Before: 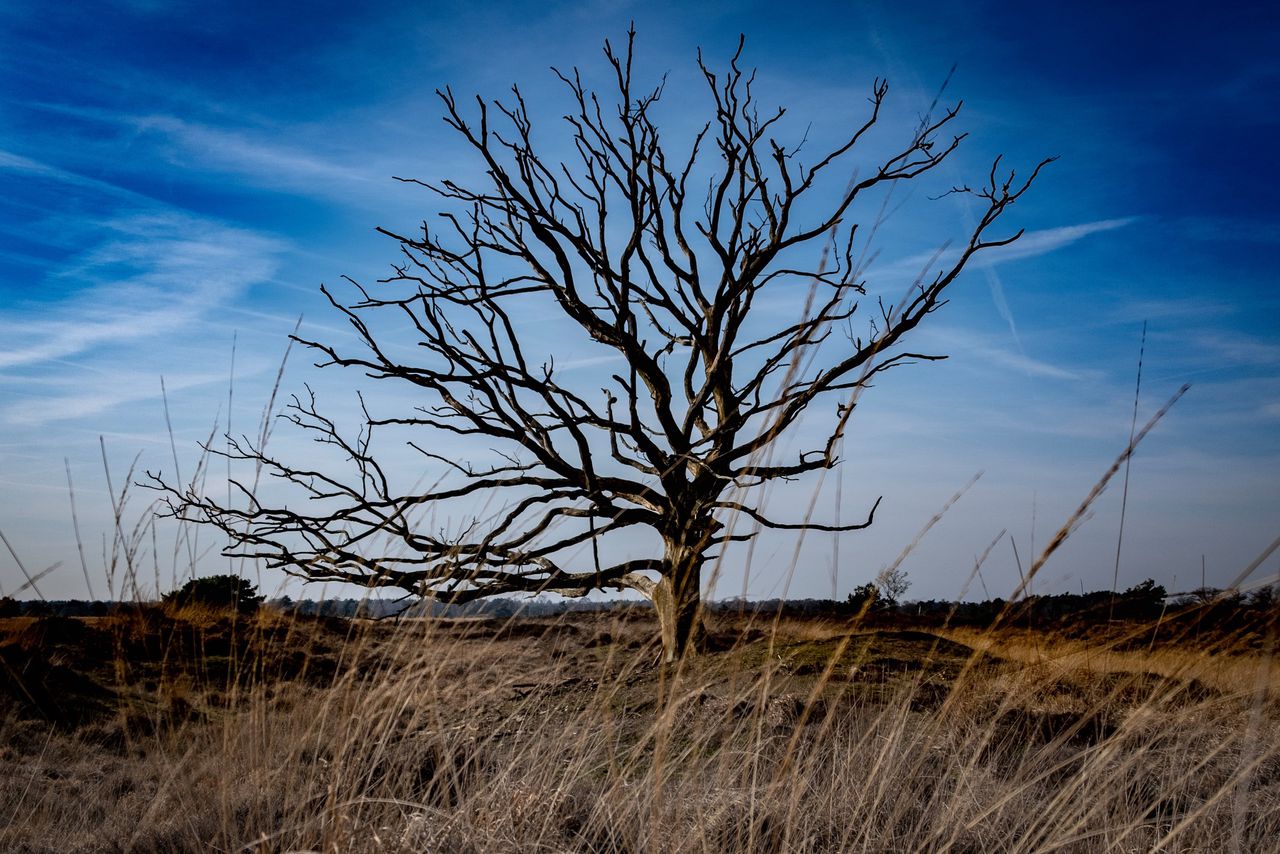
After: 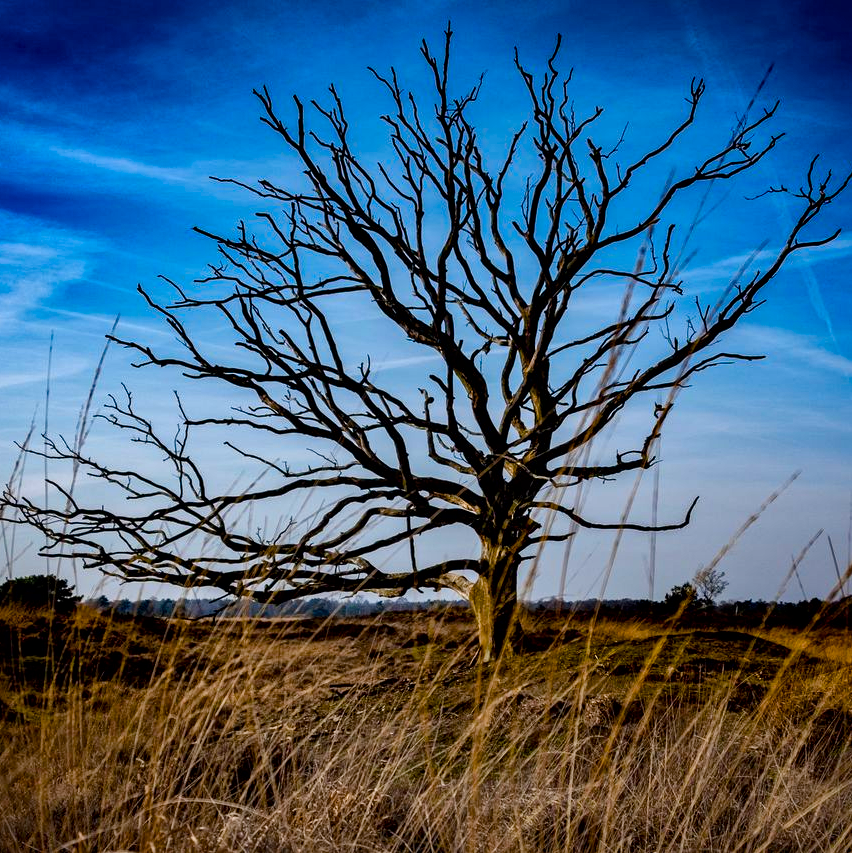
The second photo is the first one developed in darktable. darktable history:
color balance rgb: shadows lift › luminance -19.902%, linear chroma grading › global chroma 25.54%, perceptual saturation grading › global saturation 20%, perceptual saturation grading › highlights -25.357%, perceptual saturation grading › shadows 50.563%, global vibrance 20%
local contrast: mode bilateral grid, contrast 20, coarseness 21, detail 150%, midtone range 0.2
crop and rotate: left 14.33%, right 19.079%
